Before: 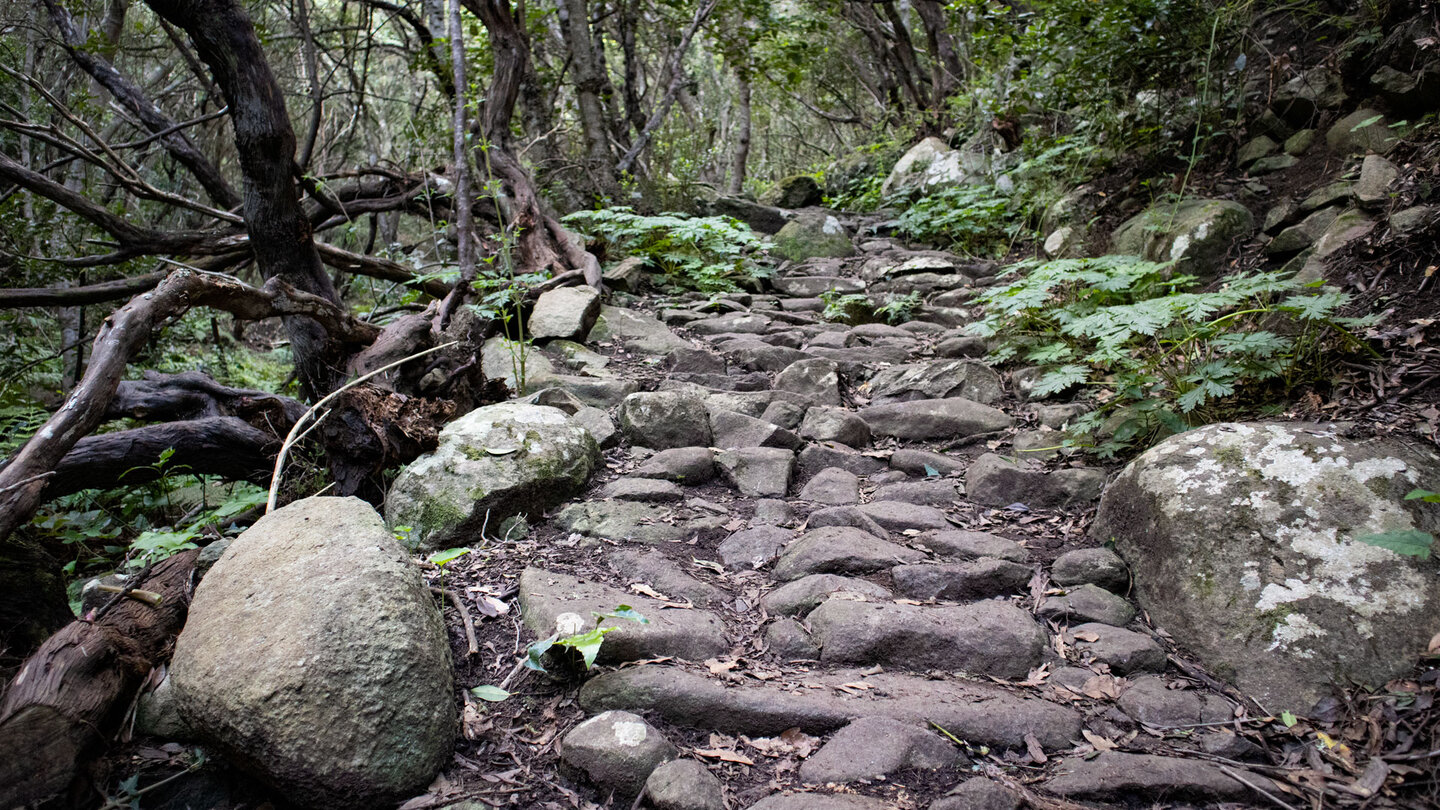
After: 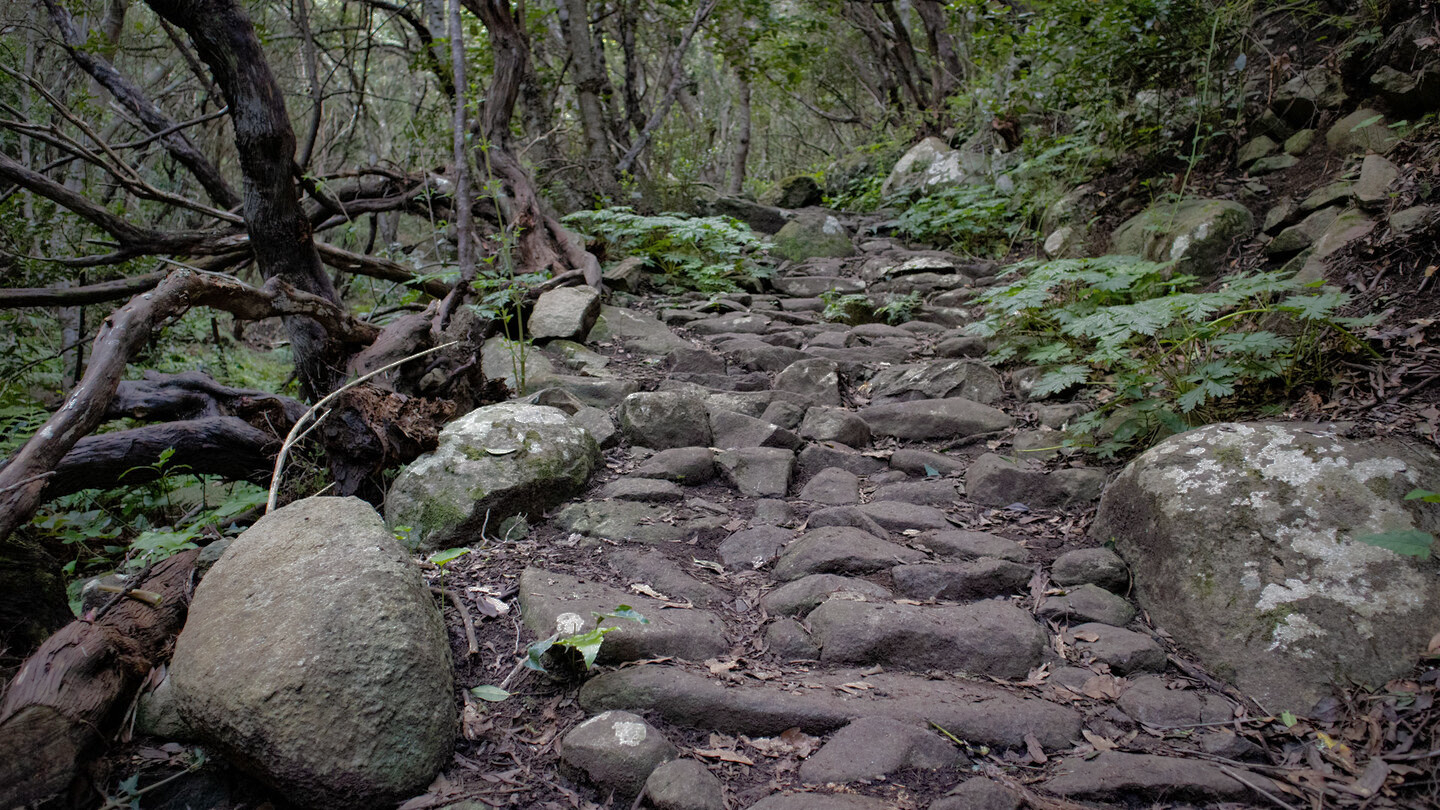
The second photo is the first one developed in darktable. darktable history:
shadows and highlights: on, module defaults
base curve: curves: ch0 [(0, 0) (0.841, 0.609) (1, 1)]
